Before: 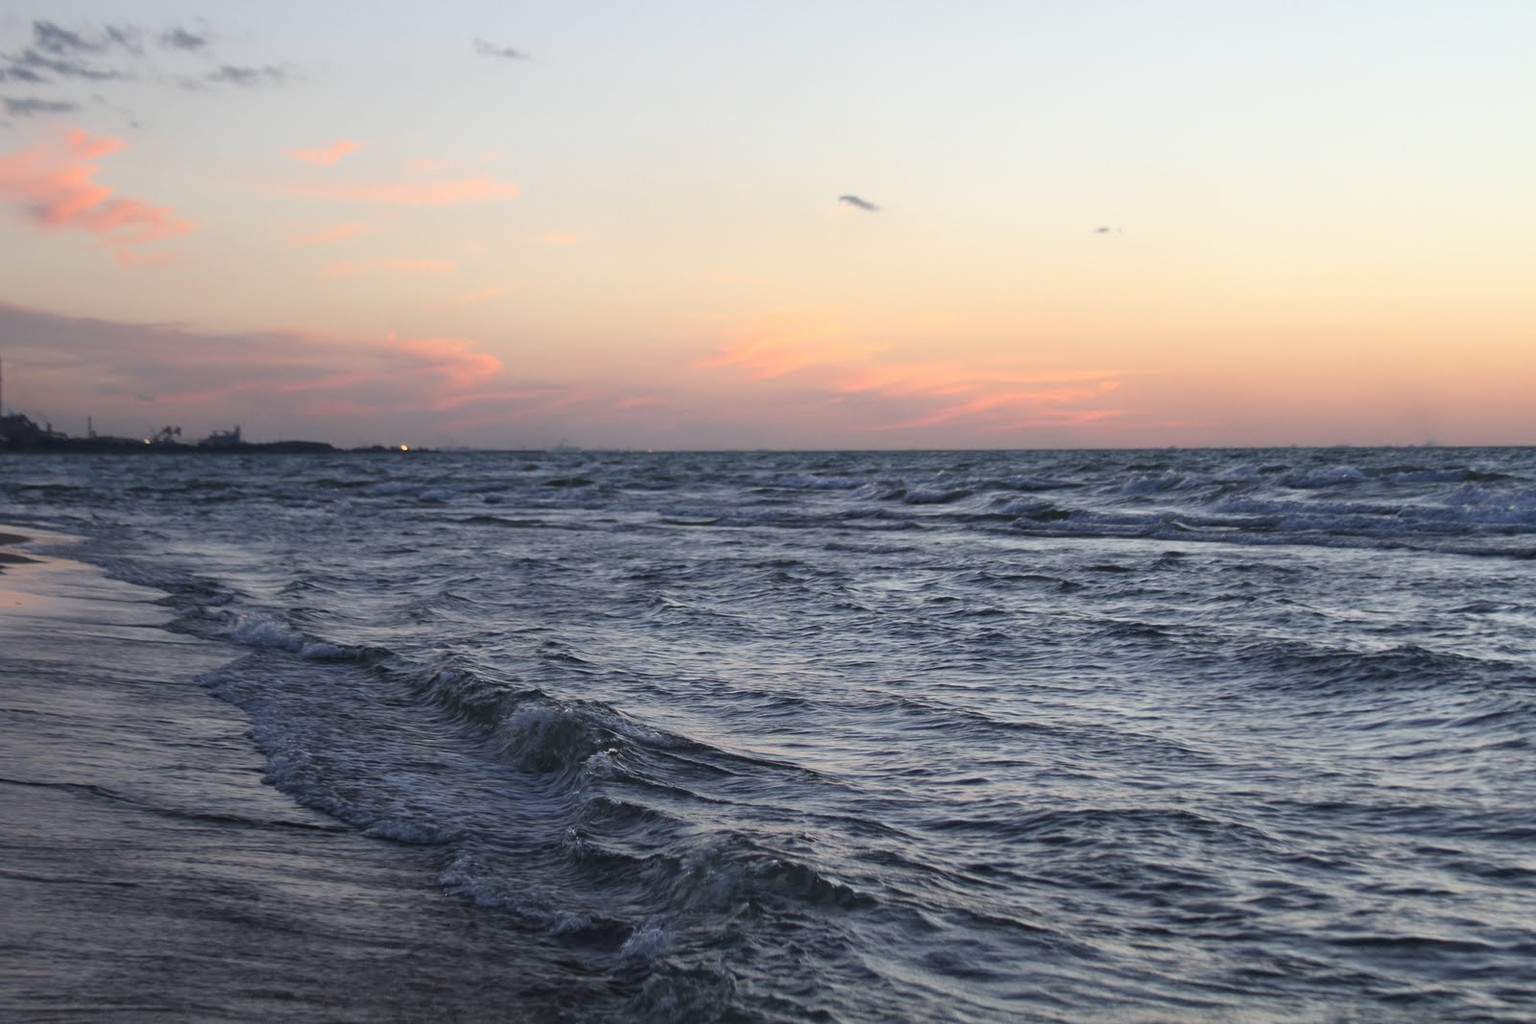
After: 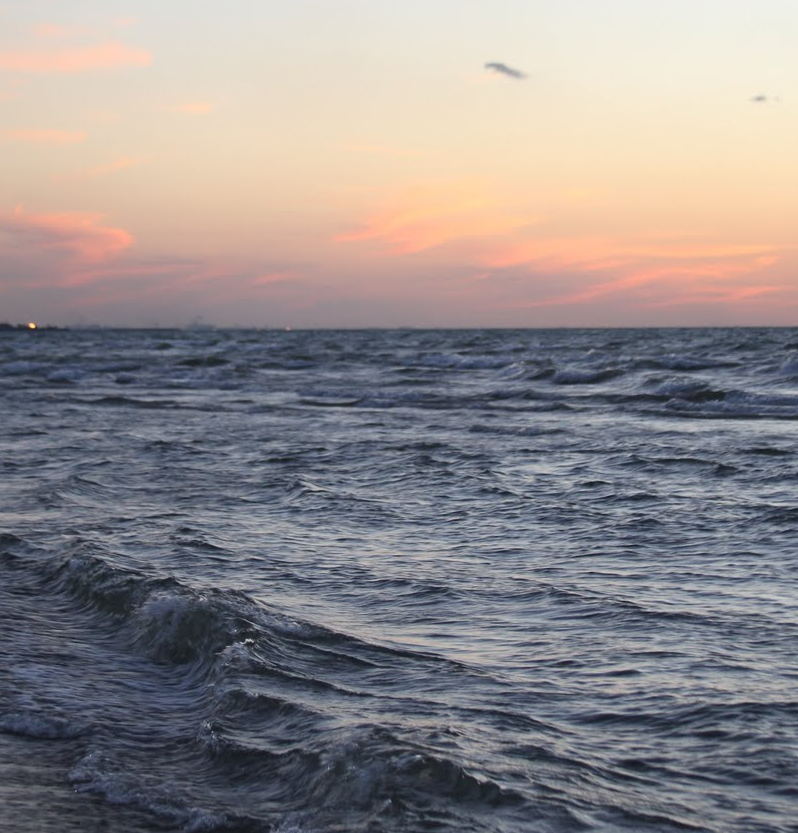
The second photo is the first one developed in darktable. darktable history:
crop and rotate: angle 0.018°, left 24.356%, top 13.223%, right 25.717%, bottom 8.598%
